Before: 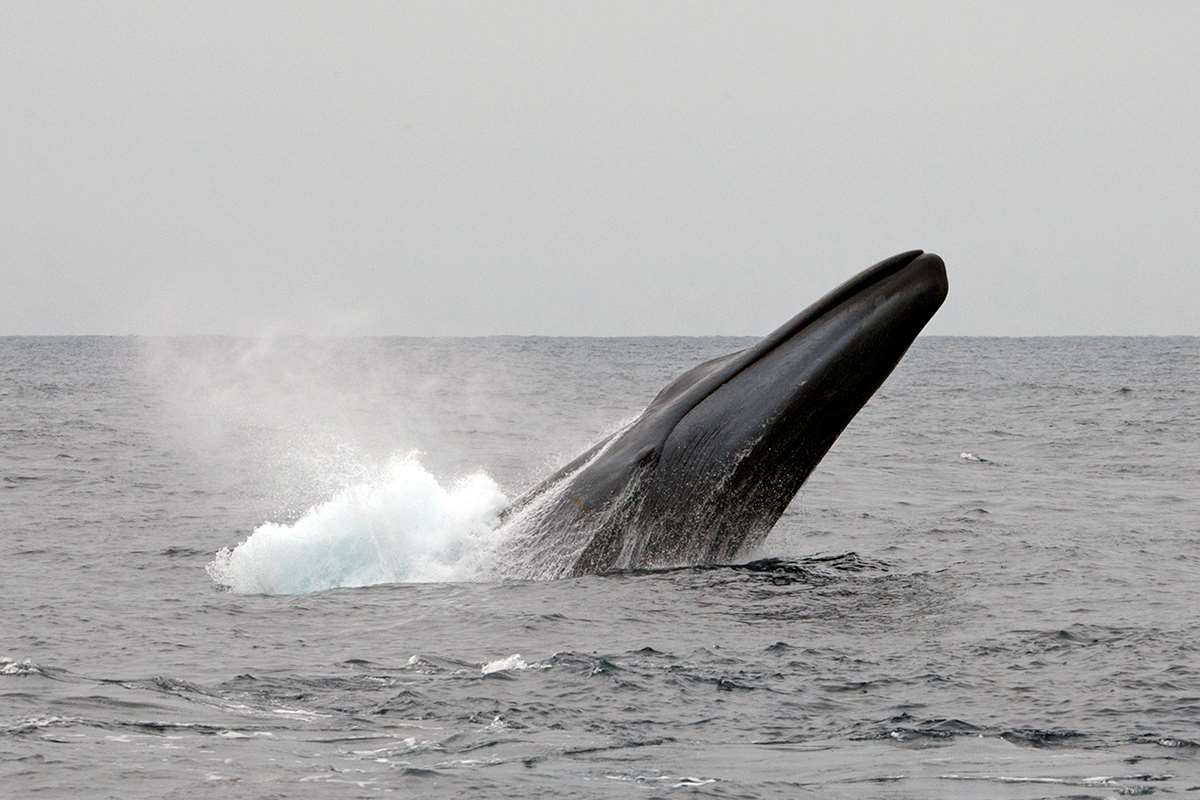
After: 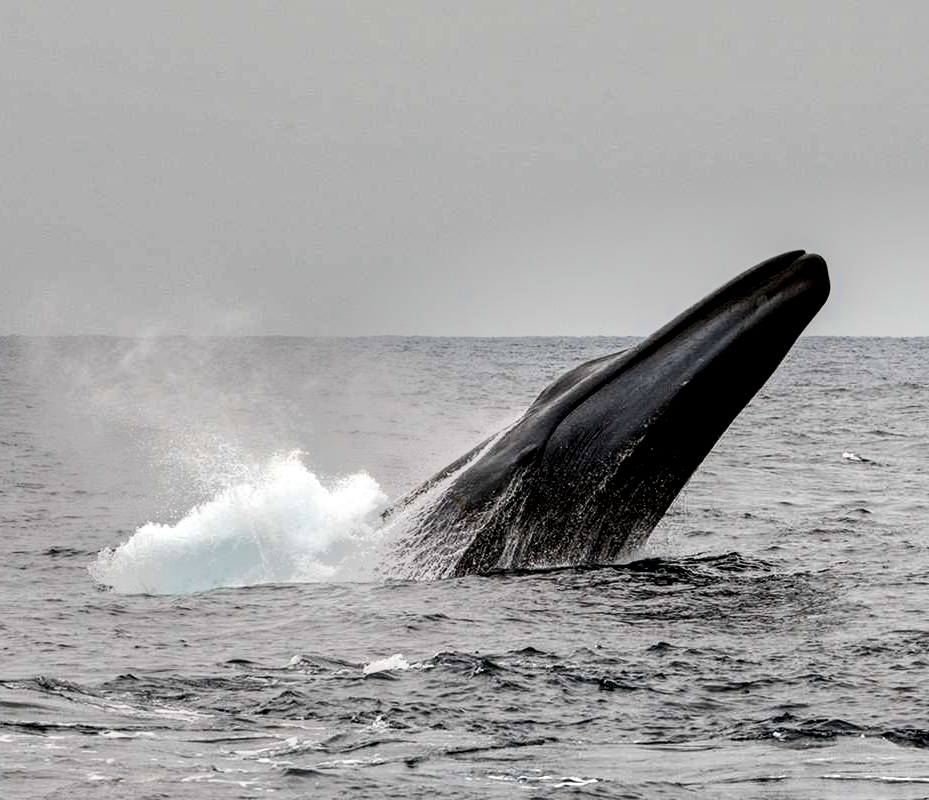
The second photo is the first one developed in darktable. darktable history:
white balance: emerald 1
local contrast: highlights 80%, shadows 57%, detail 175%, midtone range 0.602
crop: left 9.88%, right 12.664%
tone equalizer: -7 EV -0.63 EV, -6 EV 1 EV, -5 EV -0.45 EV, -4 EV 0.43 EV, -3 EV 0.41 EV, -2 EV 0.15 EV, -1 EV -0.15 EV, +0 EV -0.39 EV, smoothing diameter 25%, edges refinement/feathering 10, preserve details guided filter
